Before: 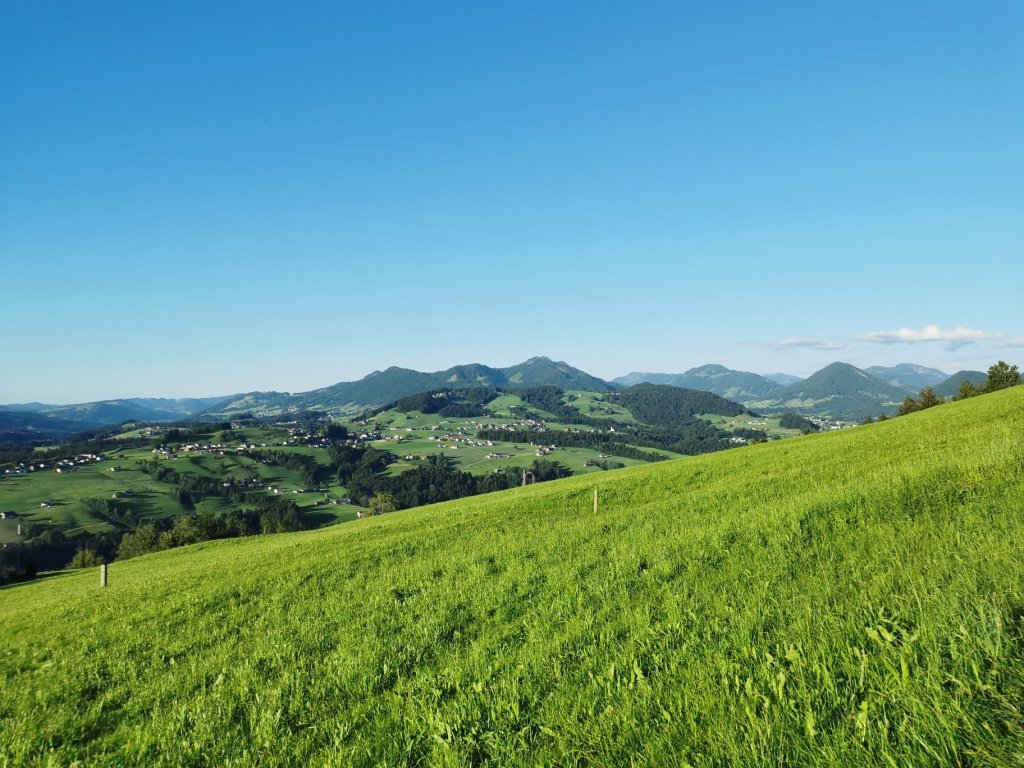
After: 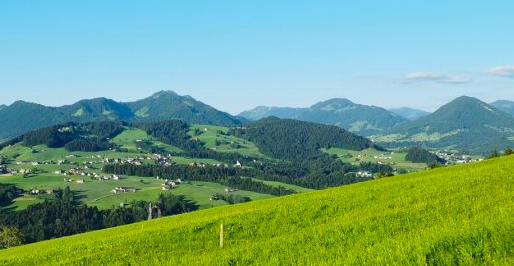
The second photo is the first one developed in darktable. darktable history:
crop: left 36.607%, top 34.735%, right 13.146%, bottom 30.611%
color balance rgb: perceptual saturation grading › global saturation 25%, global vibrance 20%
